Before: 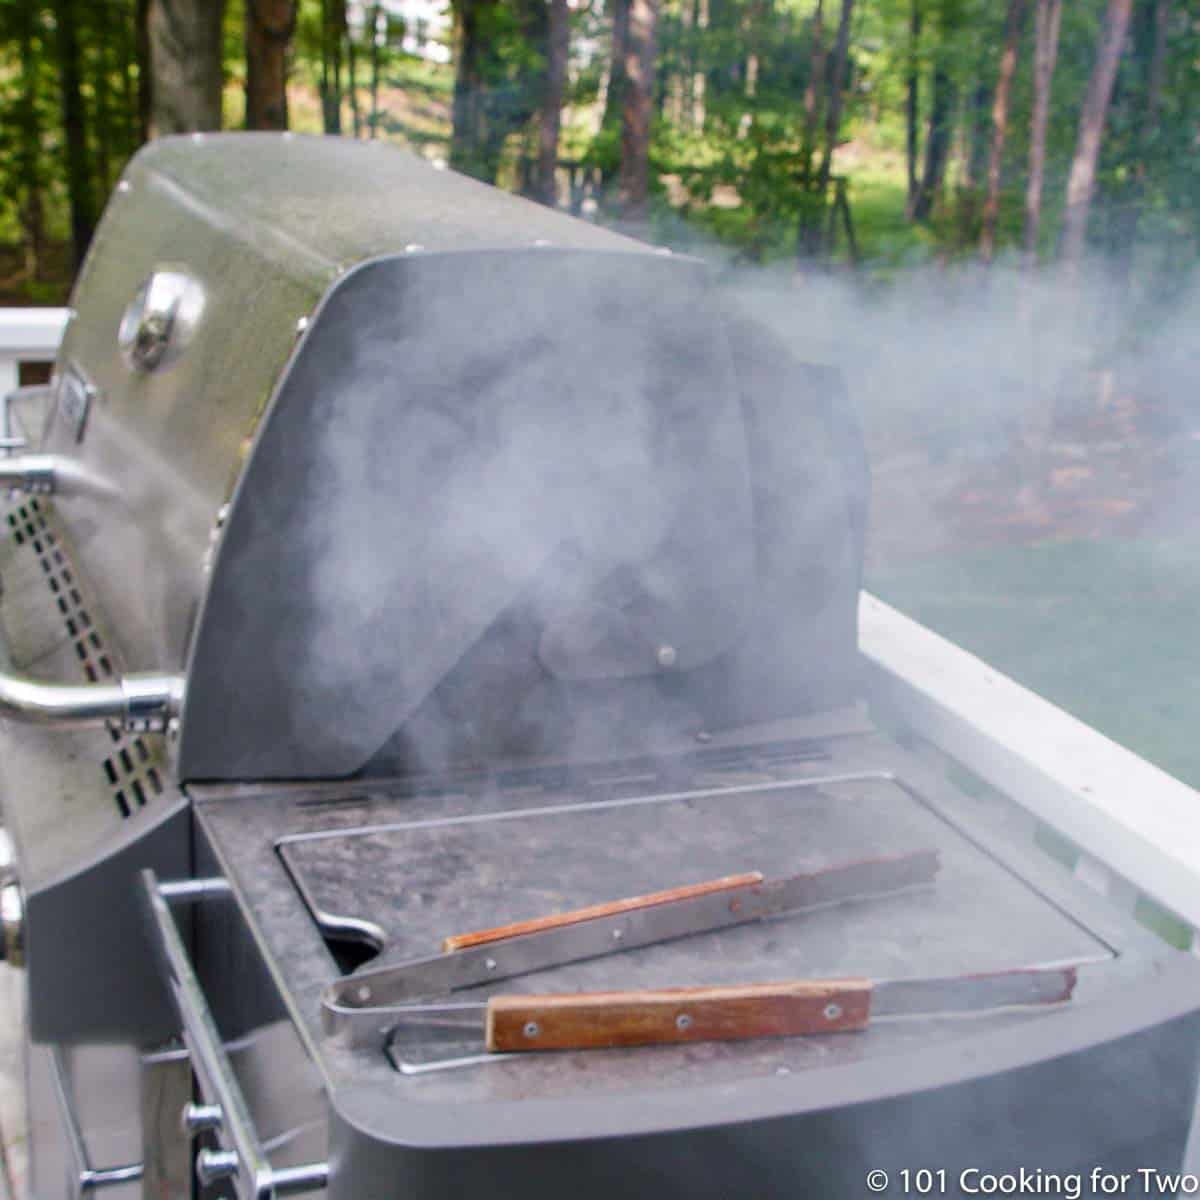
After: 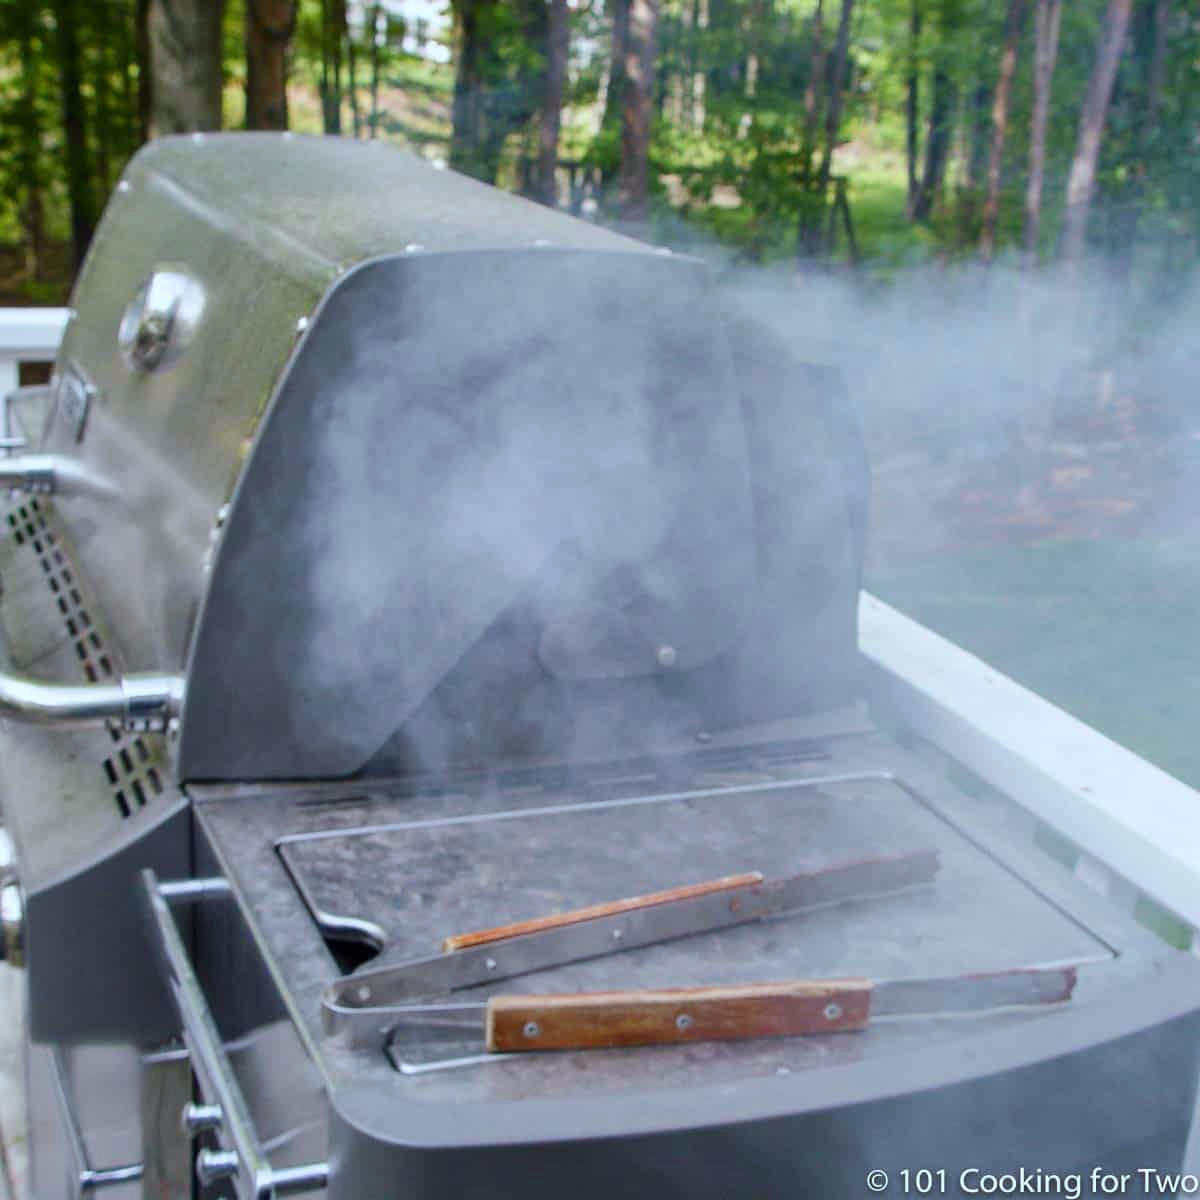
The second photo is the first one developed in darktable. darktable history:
white balance: red 0.925, blue 1.046
tone equalizer: -7 EV 0.18 EV, -6 EV 0.12 EV, -5 EV 0.08 EV, -4 EV 0.04 EV, -2 EV -0.02 EV, -1 EV -0.04 EV, +0 EV -0.06 EV, luminance estimator HSV value / RGB max
